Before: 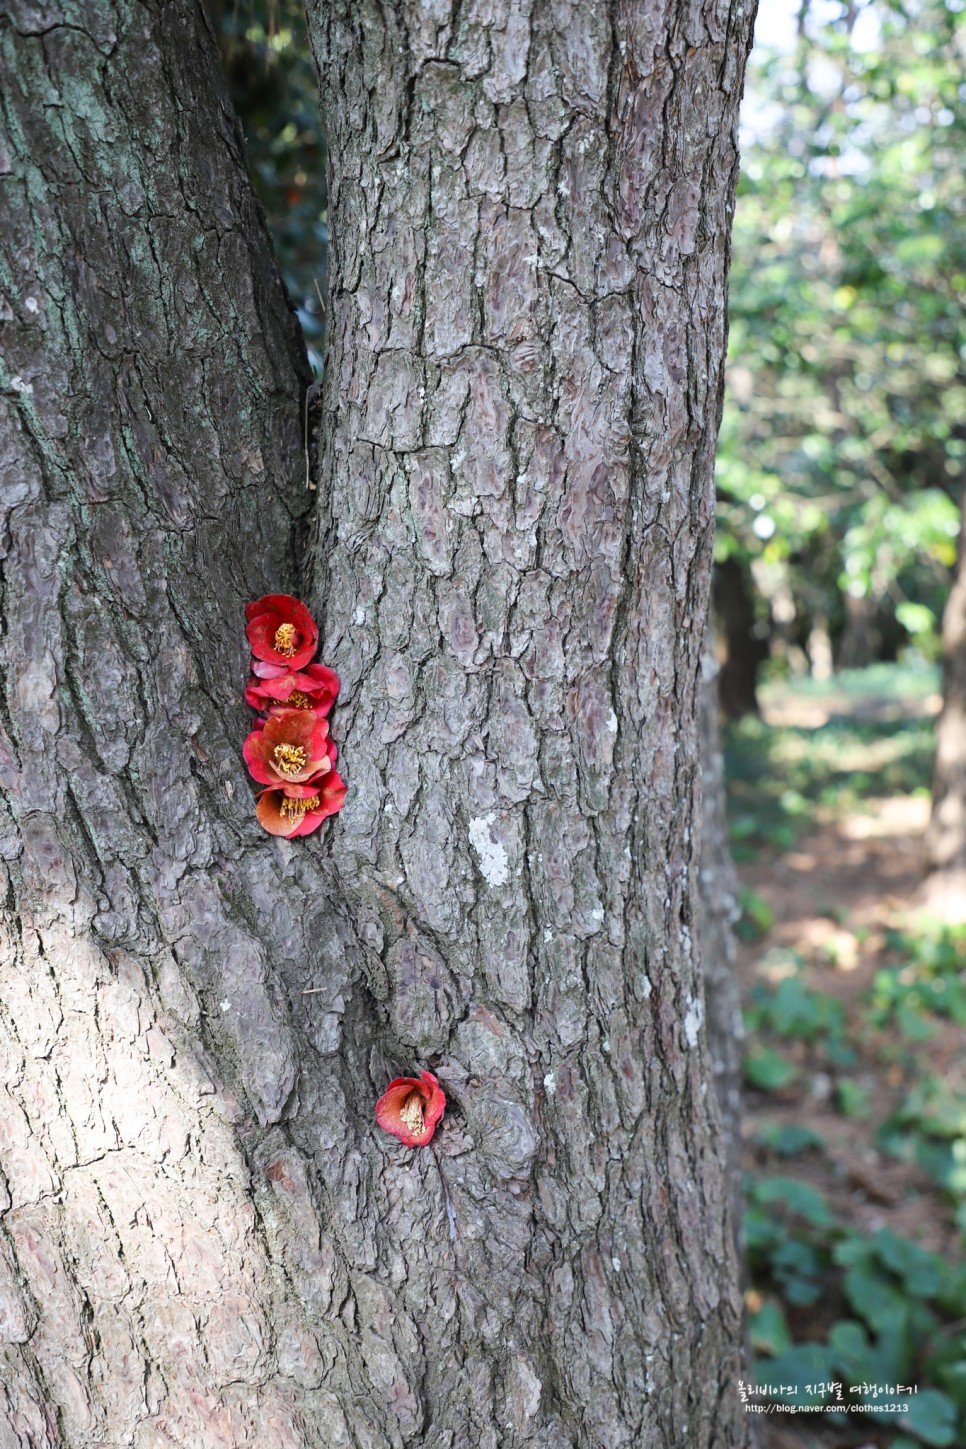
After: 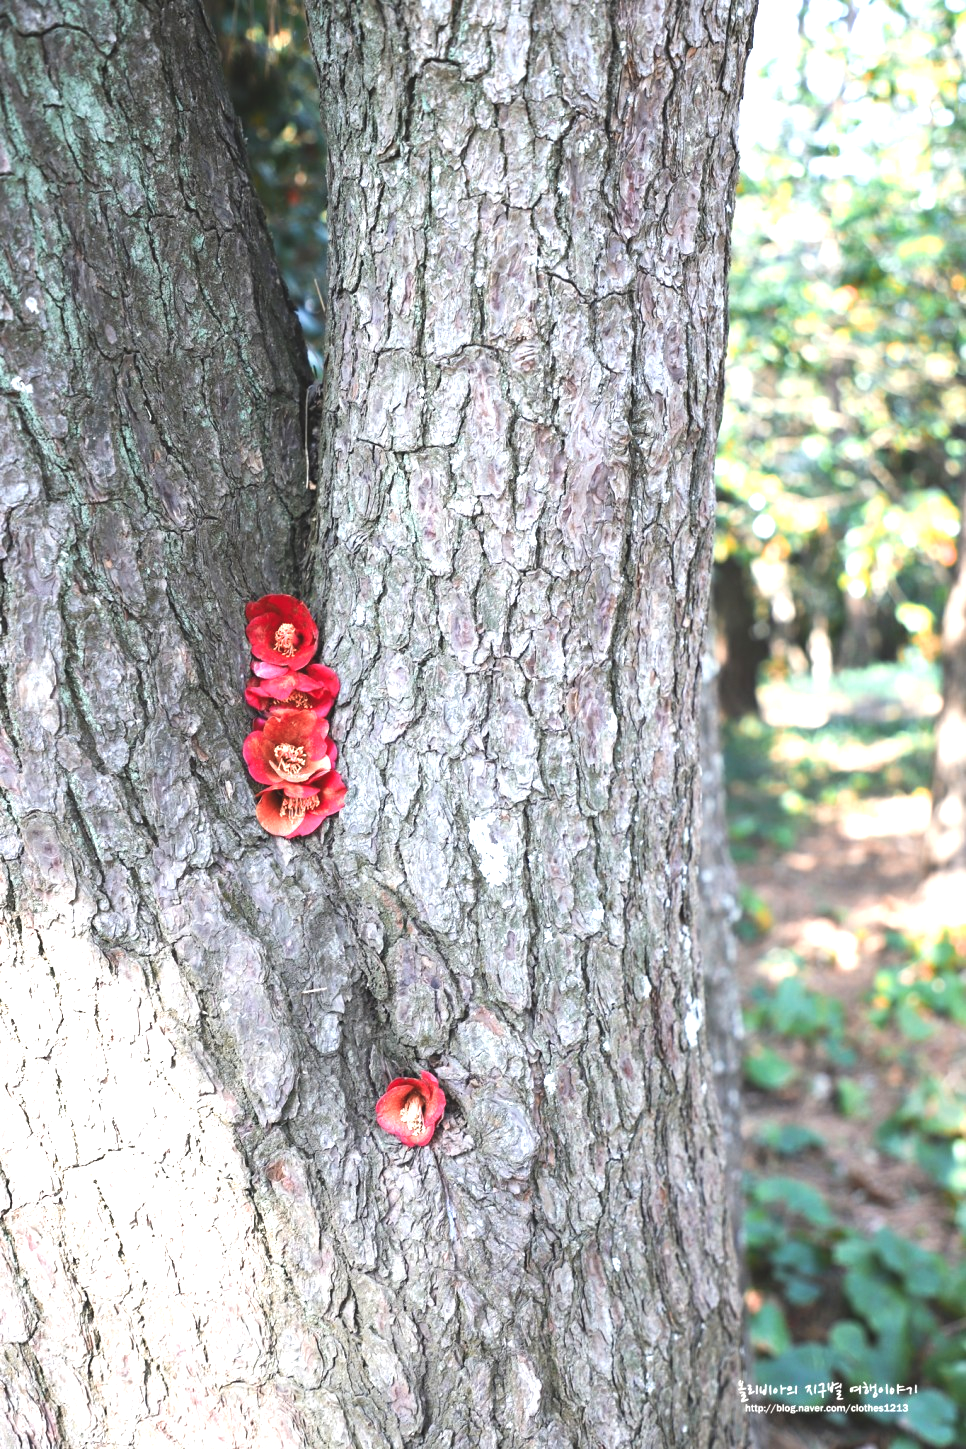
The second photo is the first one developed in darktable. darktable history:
exposure: black level correction -0.005, exposure 1 EV, compensate highlight preservation false
color calibration: illuminant same as pipeline (D50), adaptation XYZ, x 0.346, y 0.359, temperature 5003.17 K
color zones: curves: ch2 [(0, 0.5) (0.084, 0.497) (0.323, 0.335) (0.4, 0.497) (1, 0.5)], mix 40%
